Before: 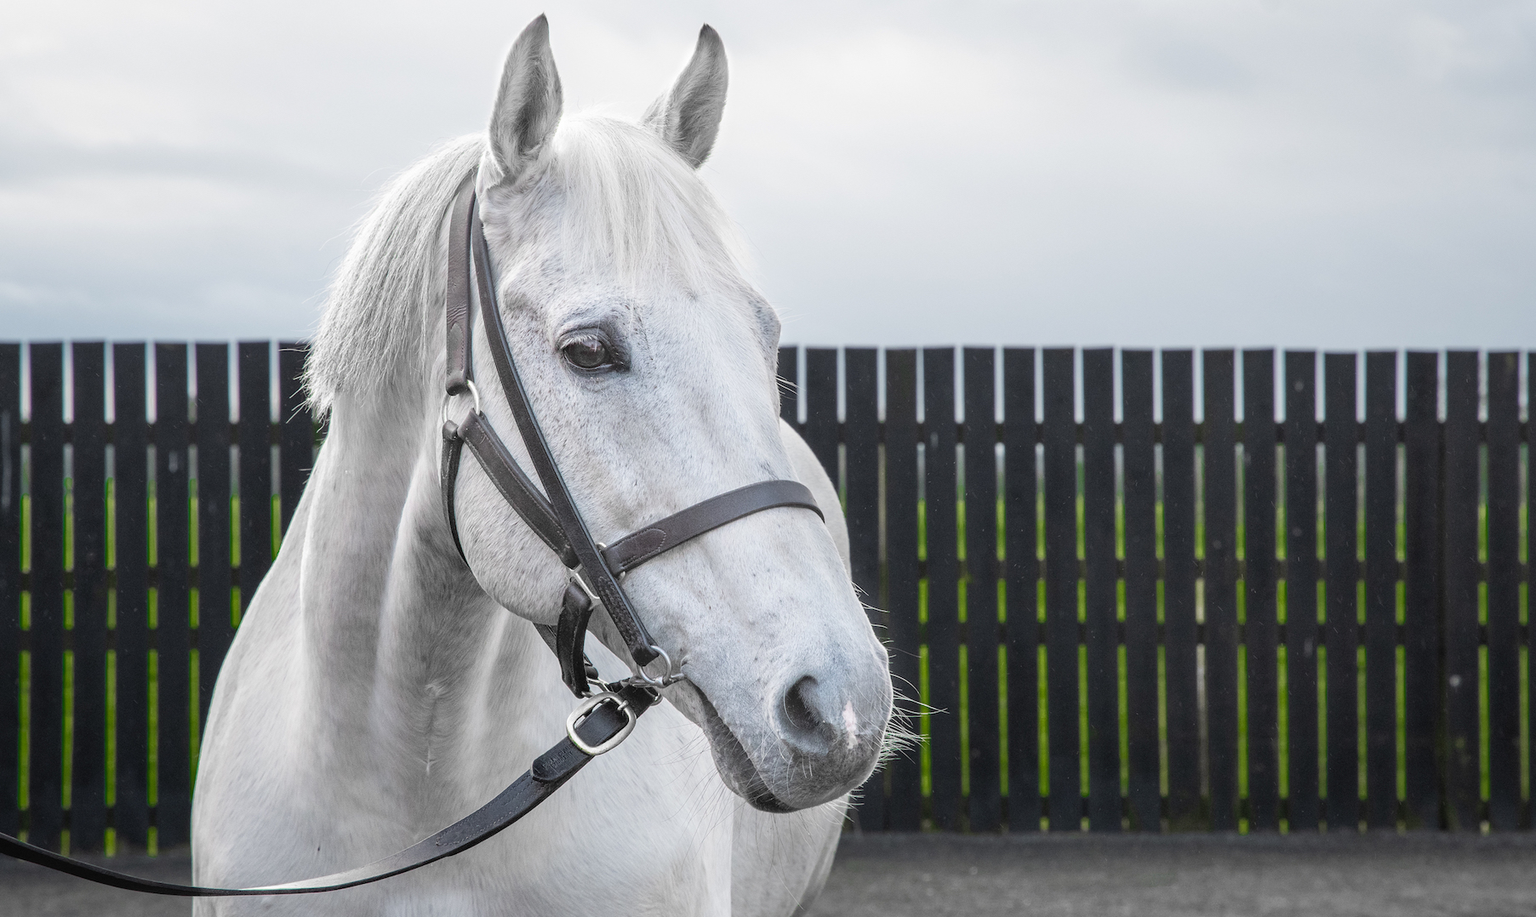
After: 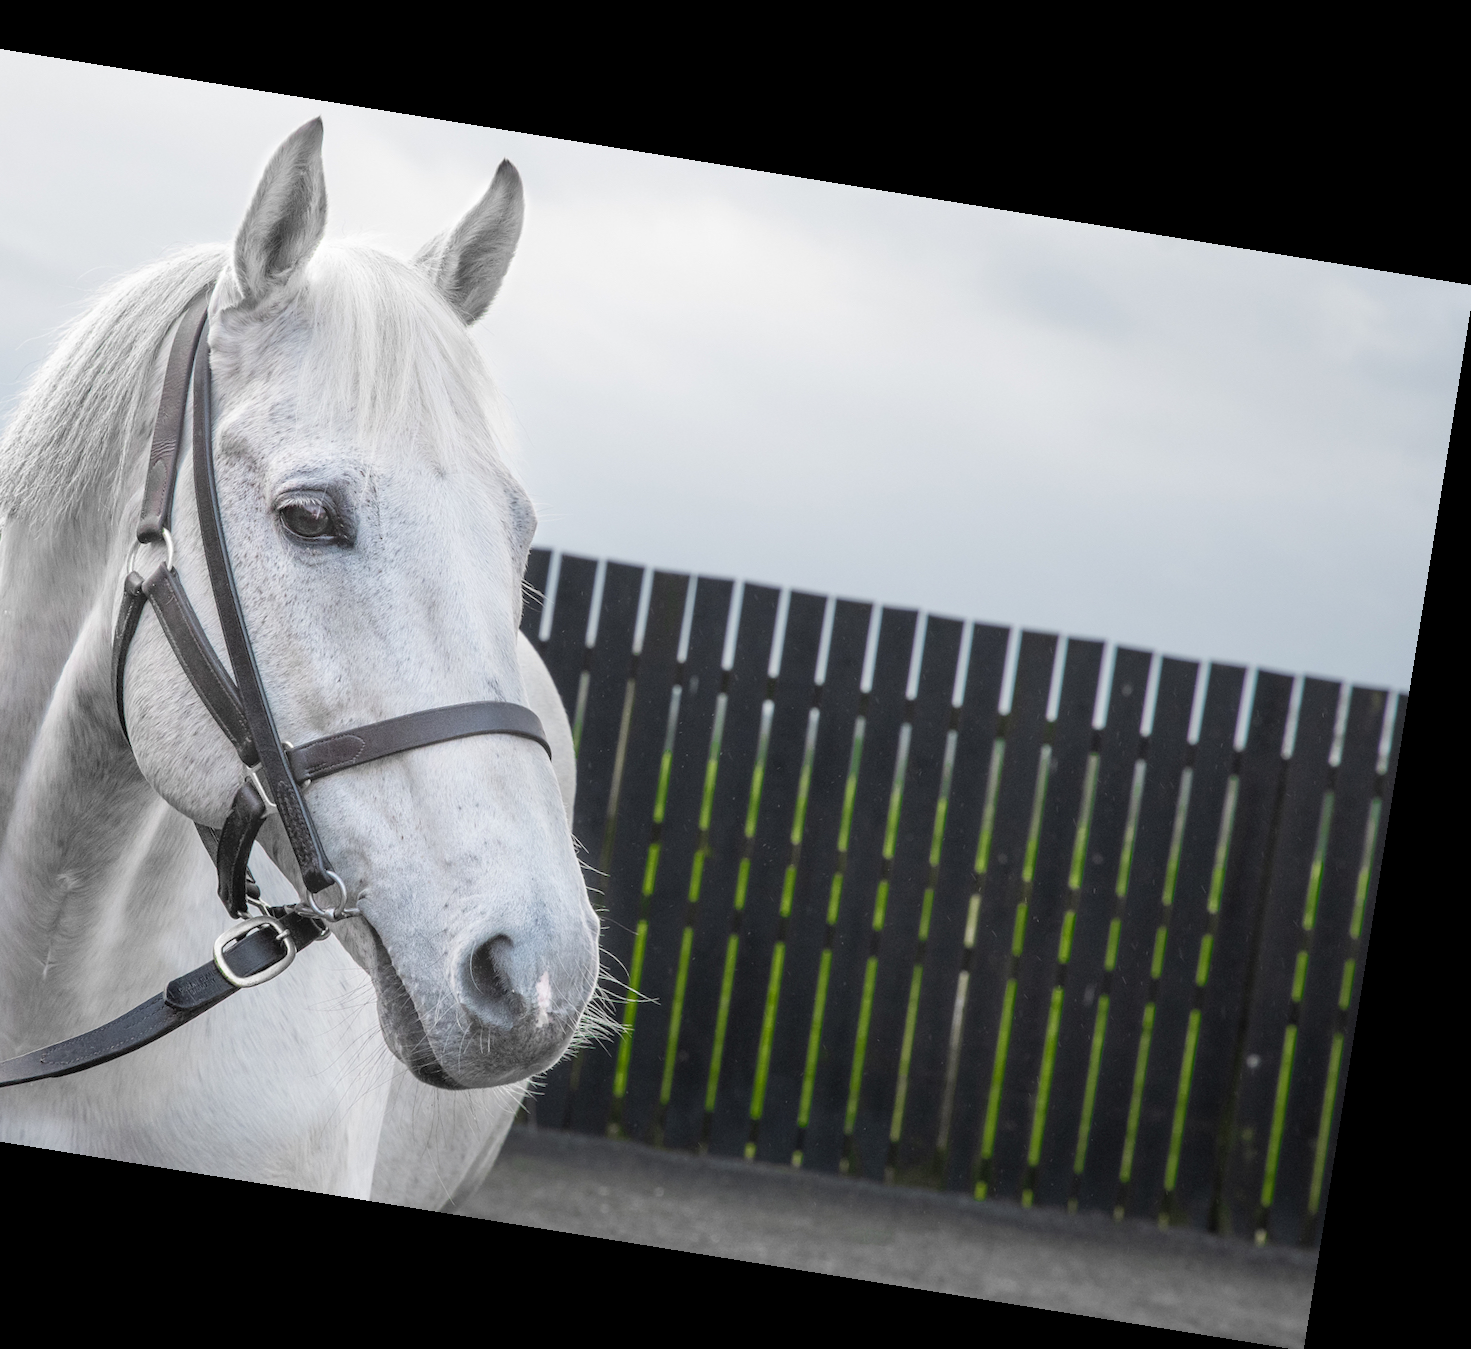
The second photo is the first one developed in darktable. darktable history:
rotate and perspective: rotation 9.12°, automatic cropping off
crop and rotate: left 24.6%
